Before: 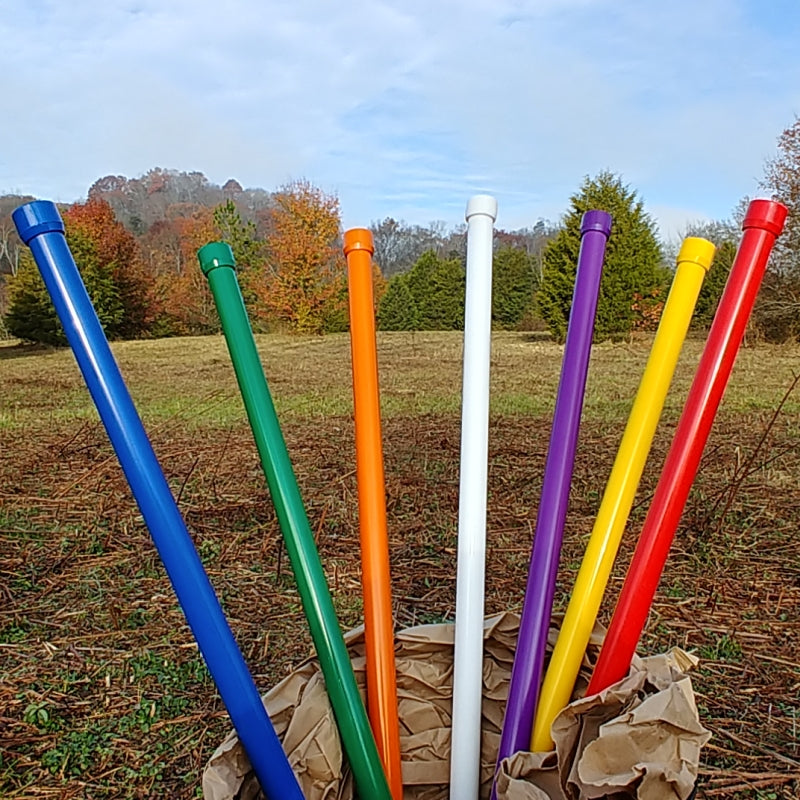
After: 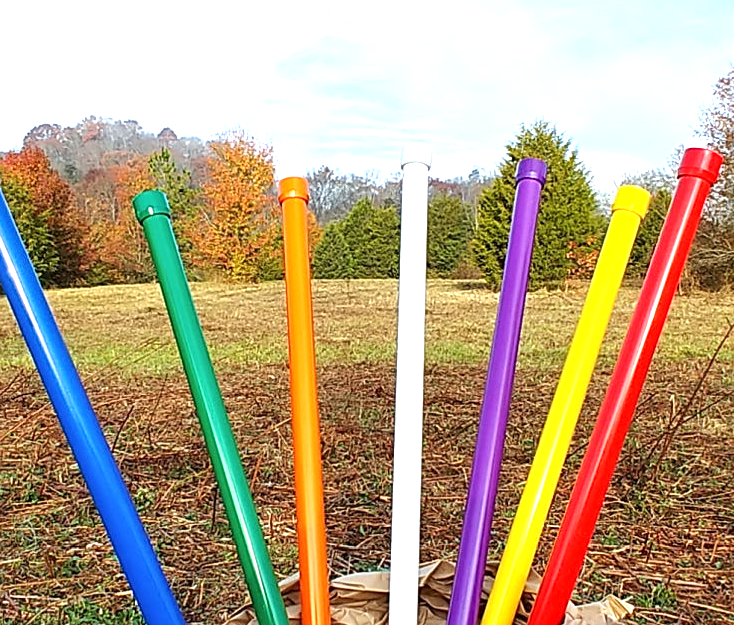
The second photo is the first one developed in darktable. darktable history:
exposure: exposure 1 EV, compensate highlight preservation false
sharpen: amount 0.21
crop: left 8.197%, top 6.587%, bottom 15.273%
